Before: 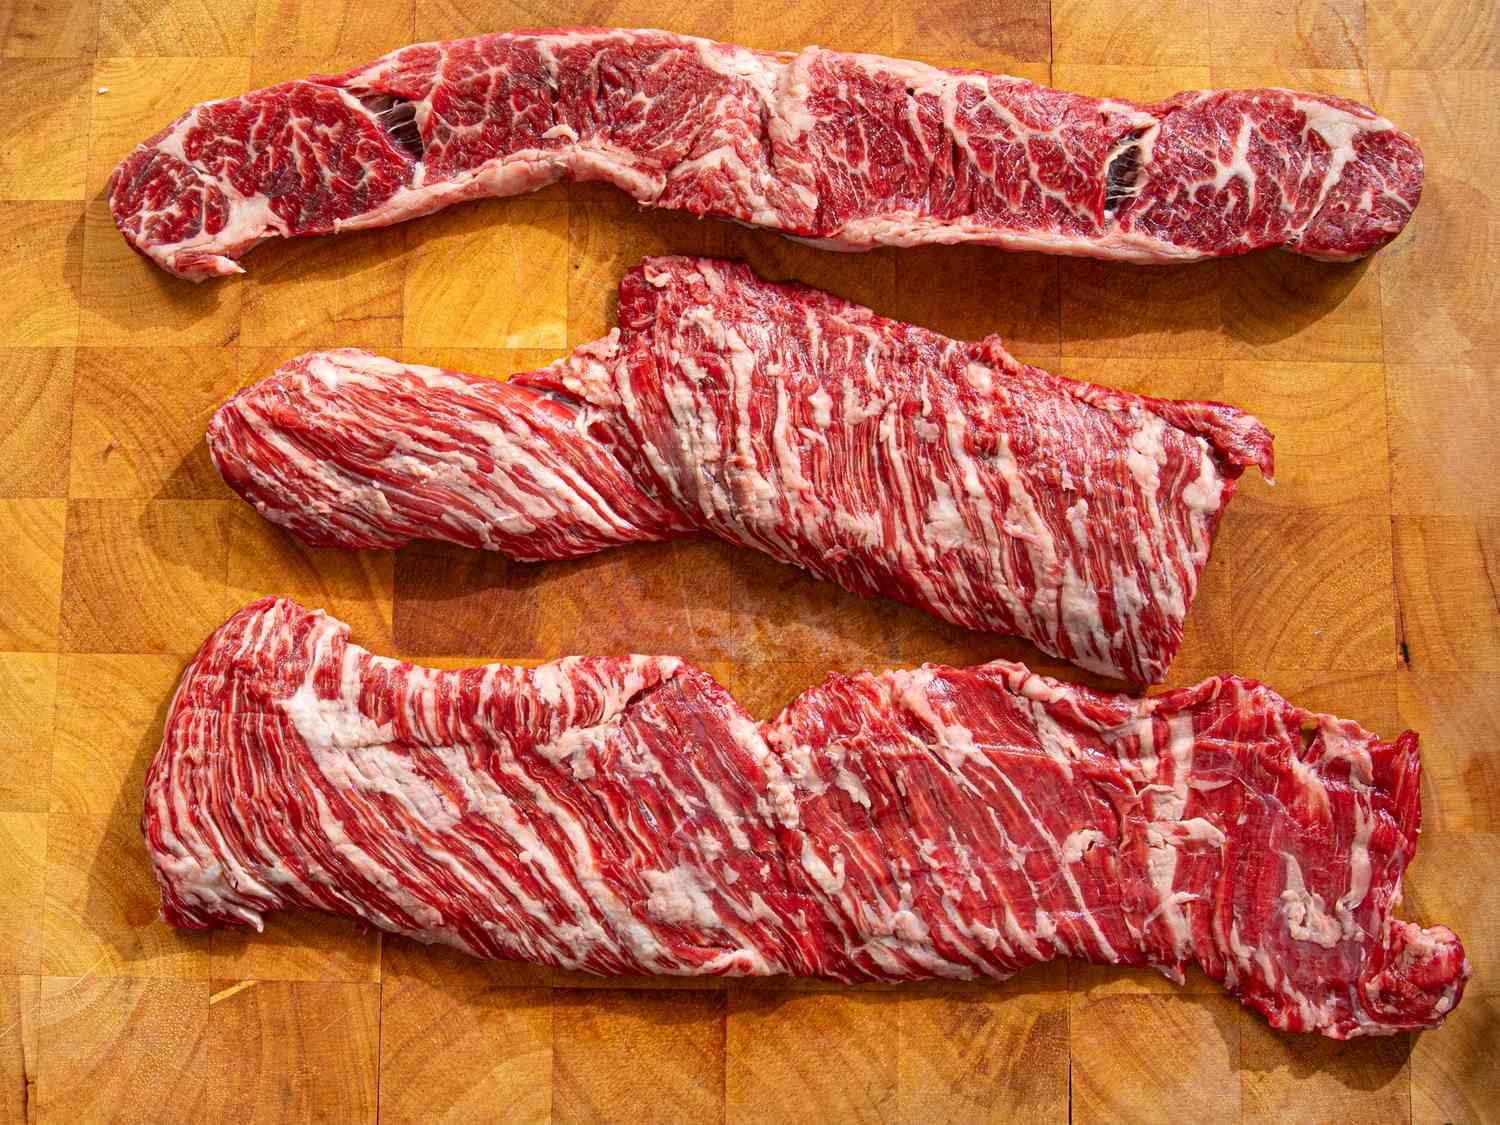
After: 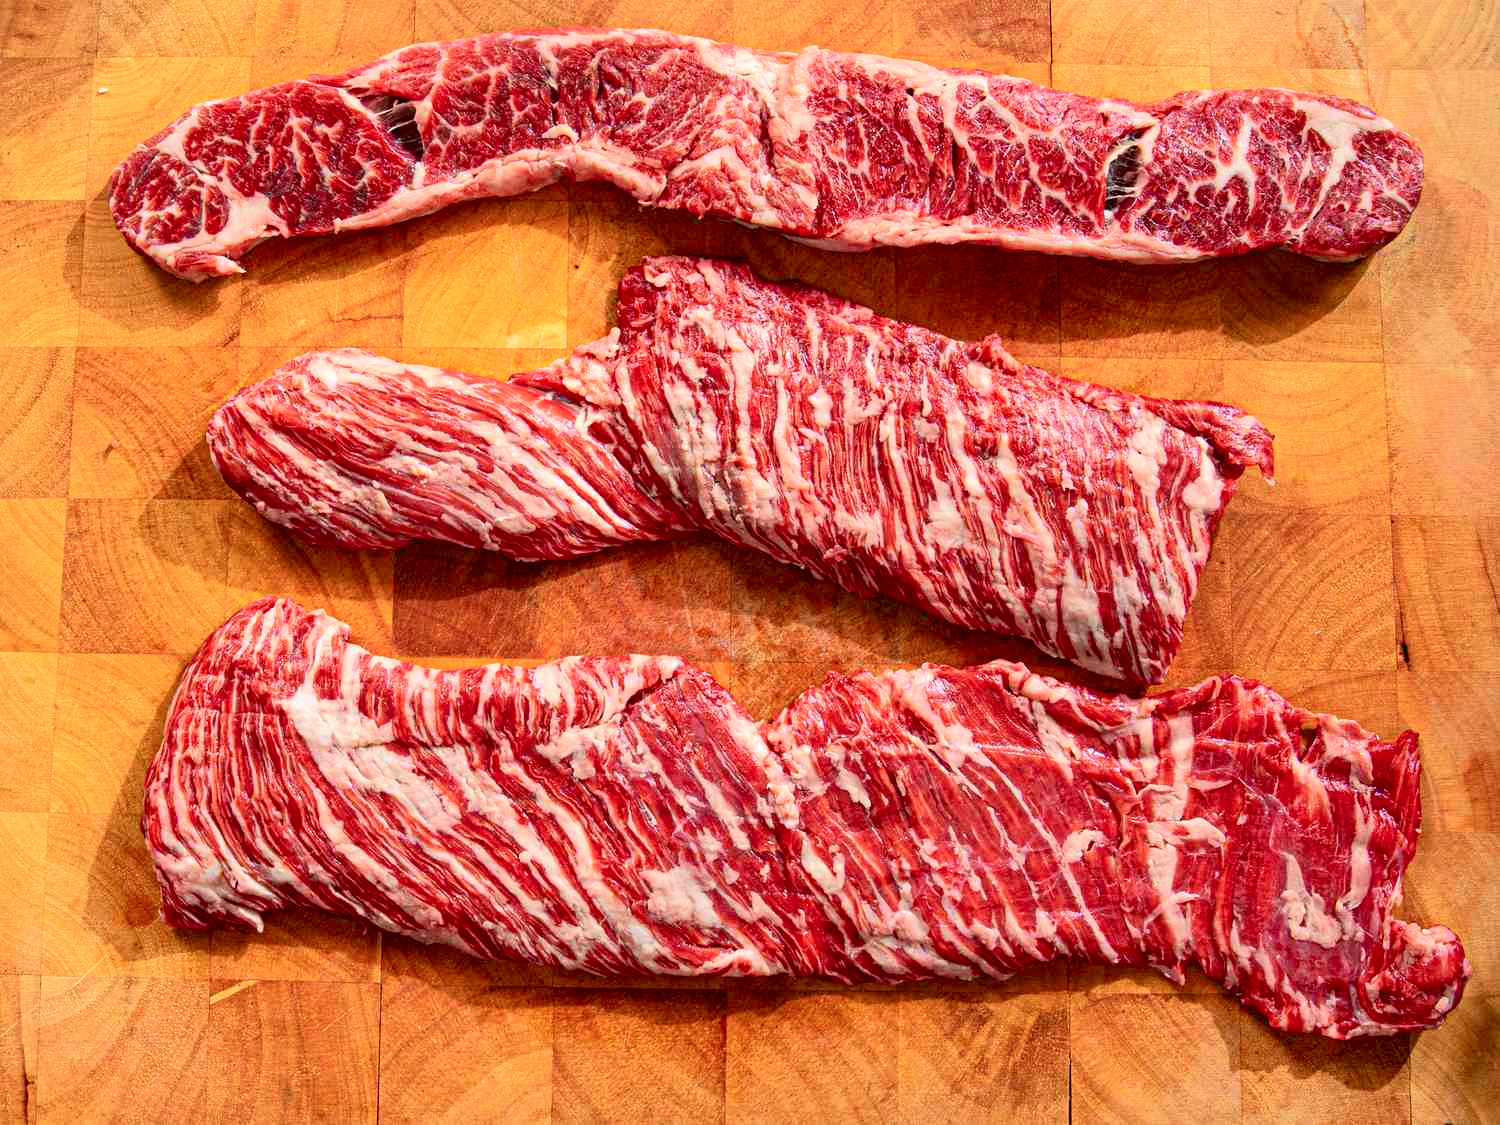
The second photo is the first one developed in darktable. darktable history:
tone curve: curves: ch0 [(0, 0.013) (0.054, 0.018) (0.205, 0.191) (0.289, 0.292) (0.39, 0.424) (0.493, 0.551) (0.666, 0.743) (0.795, 0.841) (1, 0.998)]; ch1 [(0, 0) (0.385, 0.343) (0.439, 0.415) (0.494, 0.495) (0.501, 0.501) (0.51, 0.509) (0.54, 0.552) (0.586, 0.614) (0.66, 0.706) (0.783, 0.804) (1, 1)]; ch2 [(0, 0) (0.32, 0.281) (0.403, 0.399) (0.441, 0.428) (0.47, 0.469) (0.498, 0.496) (0.524, 0.538) (0.566, 0.579) (0.633, 0.665) (0.7, 0.711) (1, 1)], color space Lab, independent channels, preserve colors none
